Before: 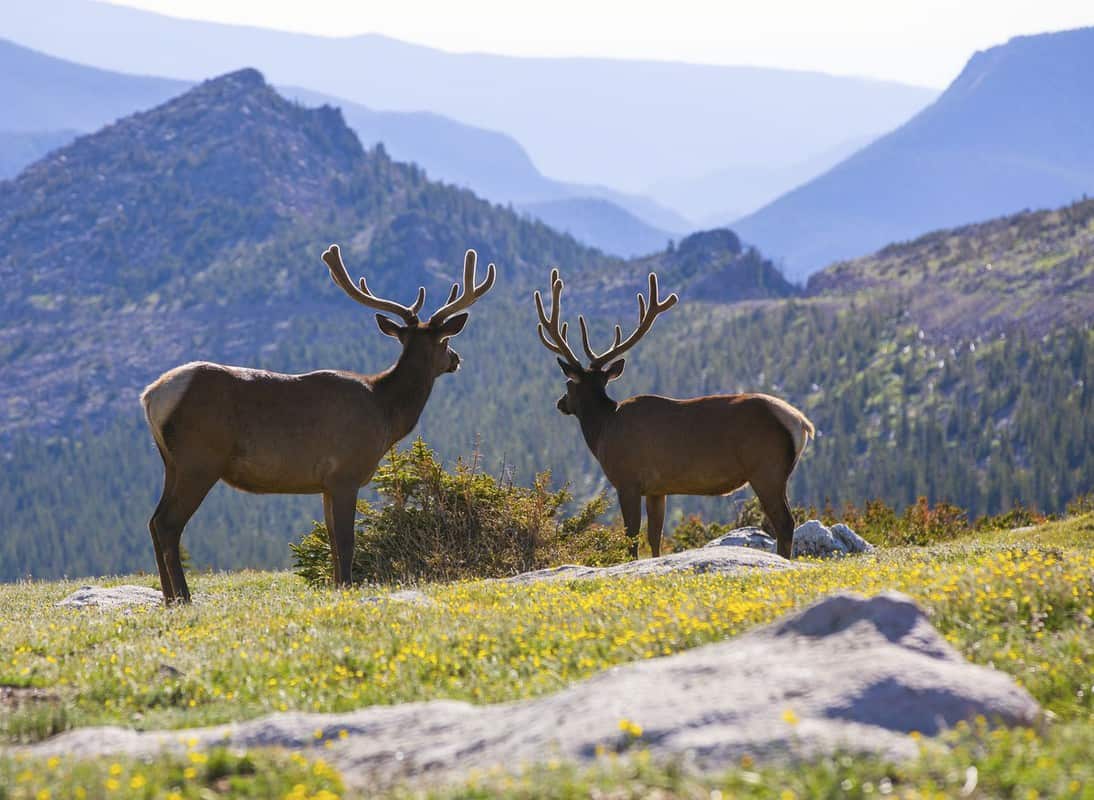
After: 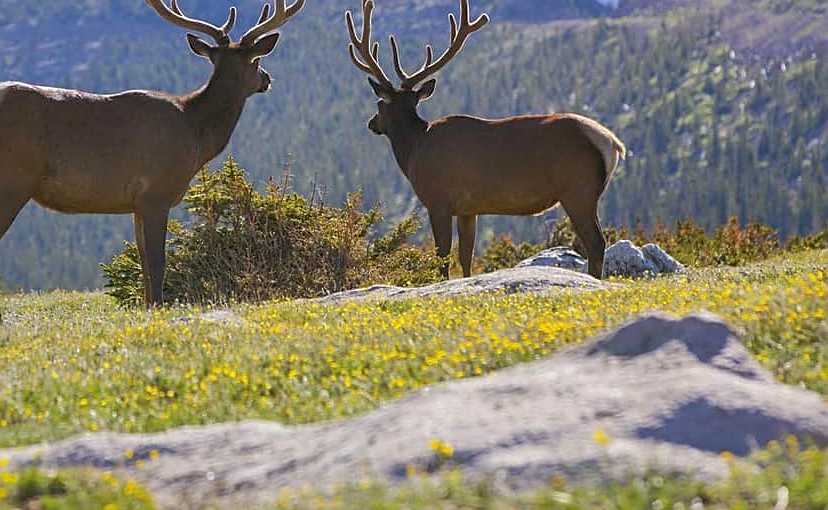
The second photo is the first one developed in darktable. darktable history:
sharpen: on, module defaults
crop and rotate: left 17.299%, top 35.115%, right 7.015%, bottom 1.024%
shadows and highlights: on, module defaults
